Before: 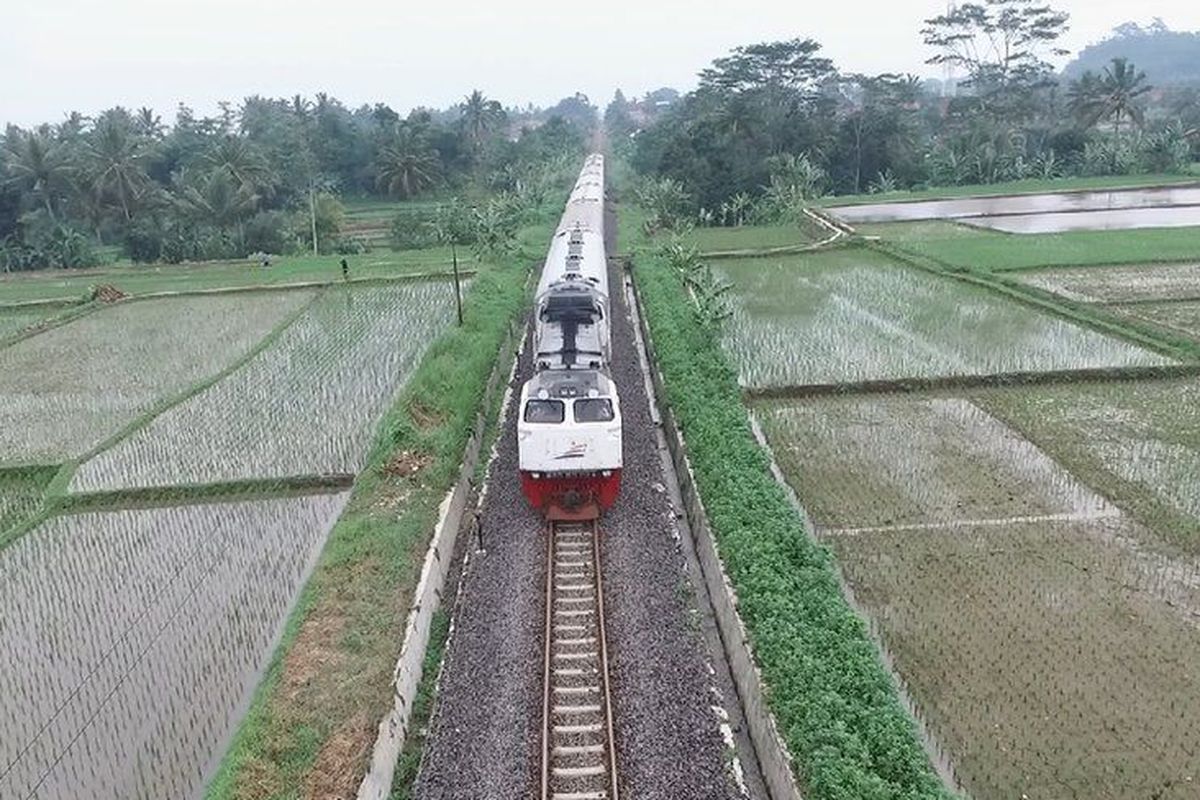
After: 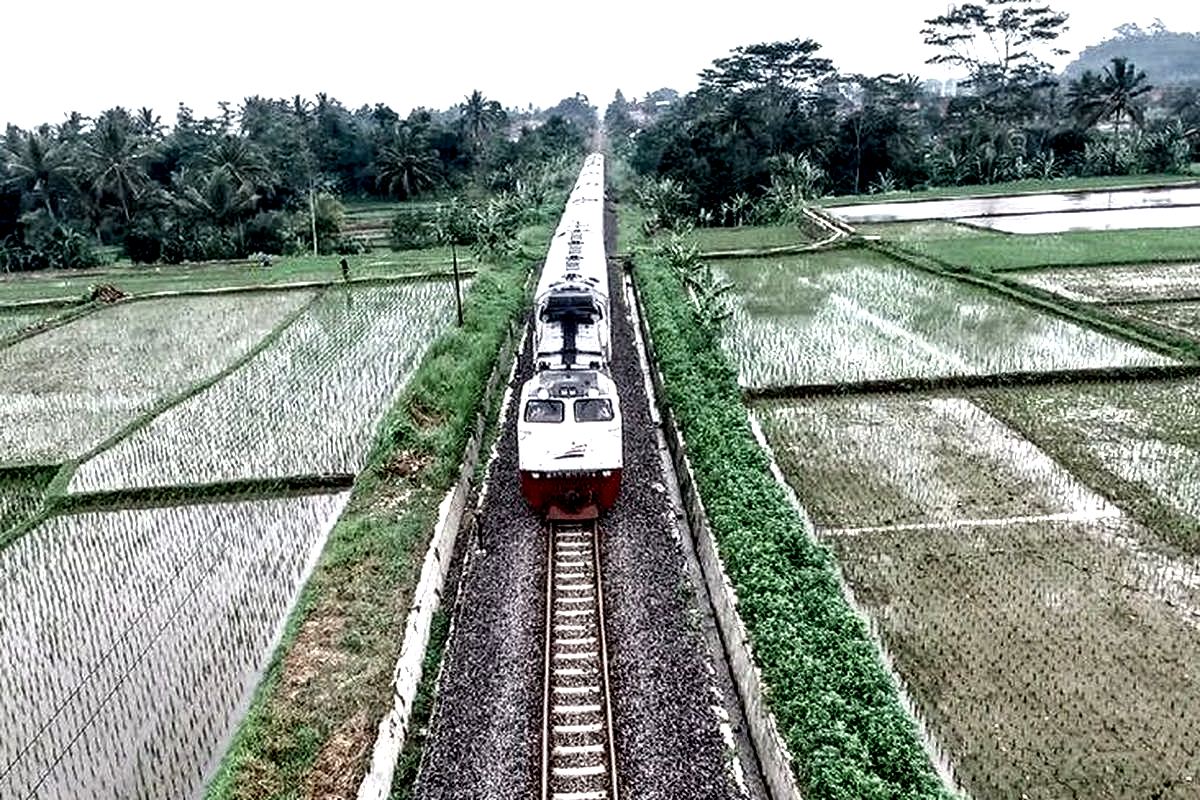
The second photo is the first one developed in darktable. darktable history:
color balance rgb: global offset › luminance 0.482%, global offset › hue 169.91°, linear chroma grading › global chroma 0.574%, perceptual saturation grading › global saturation 20%, perceptual saturation grading › highlights -24.996%, perceptual saturation grading › shadows 24.148%
local contrast: highlights 114%, shadows 44%, detail 295%
